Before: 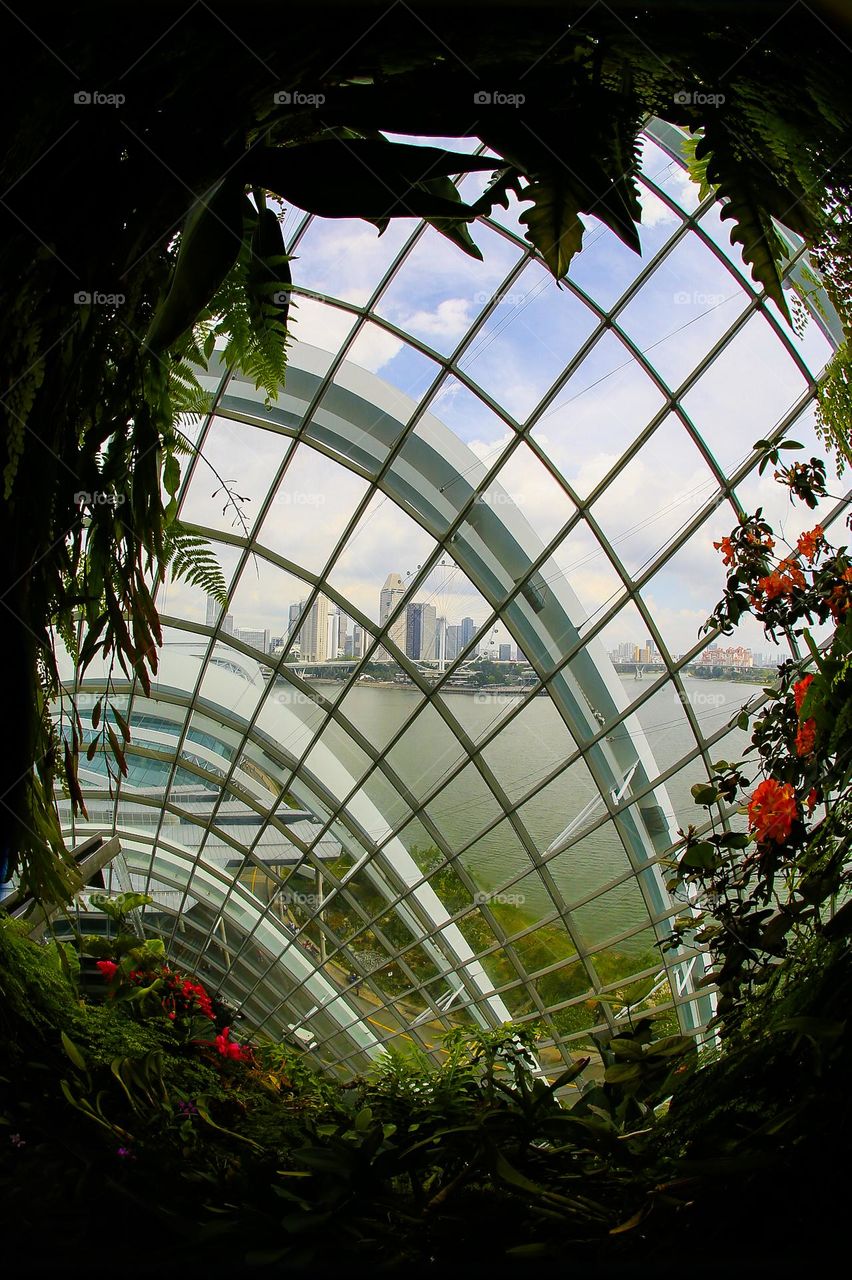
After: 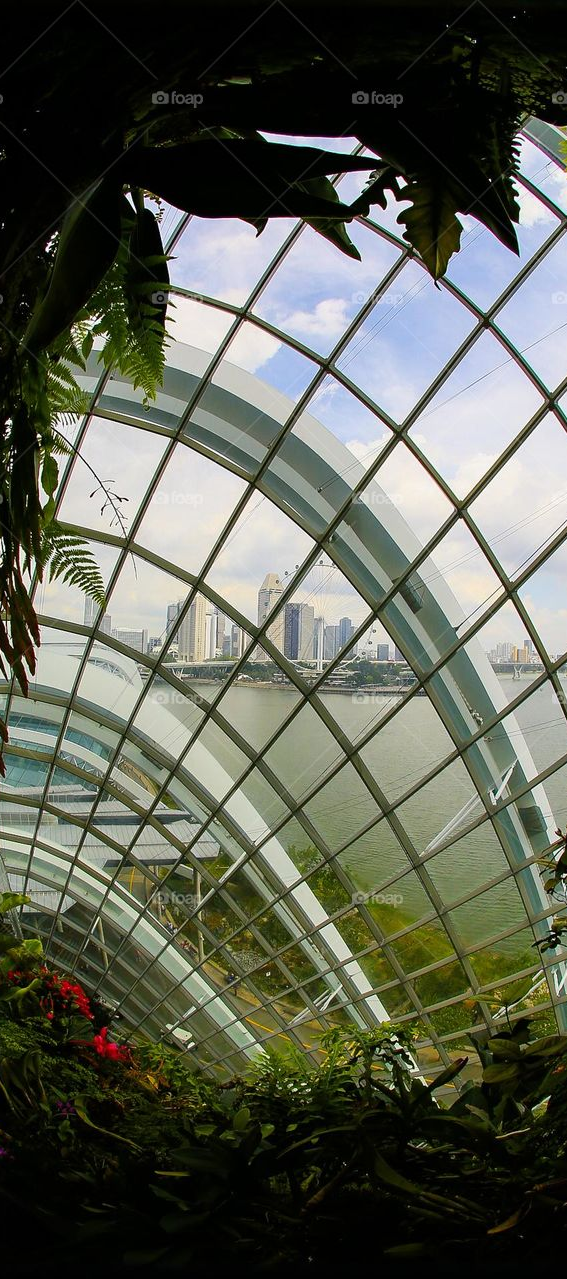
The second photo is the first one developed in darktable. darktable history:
crop and rotate: left 14.394%, right 18.964%
